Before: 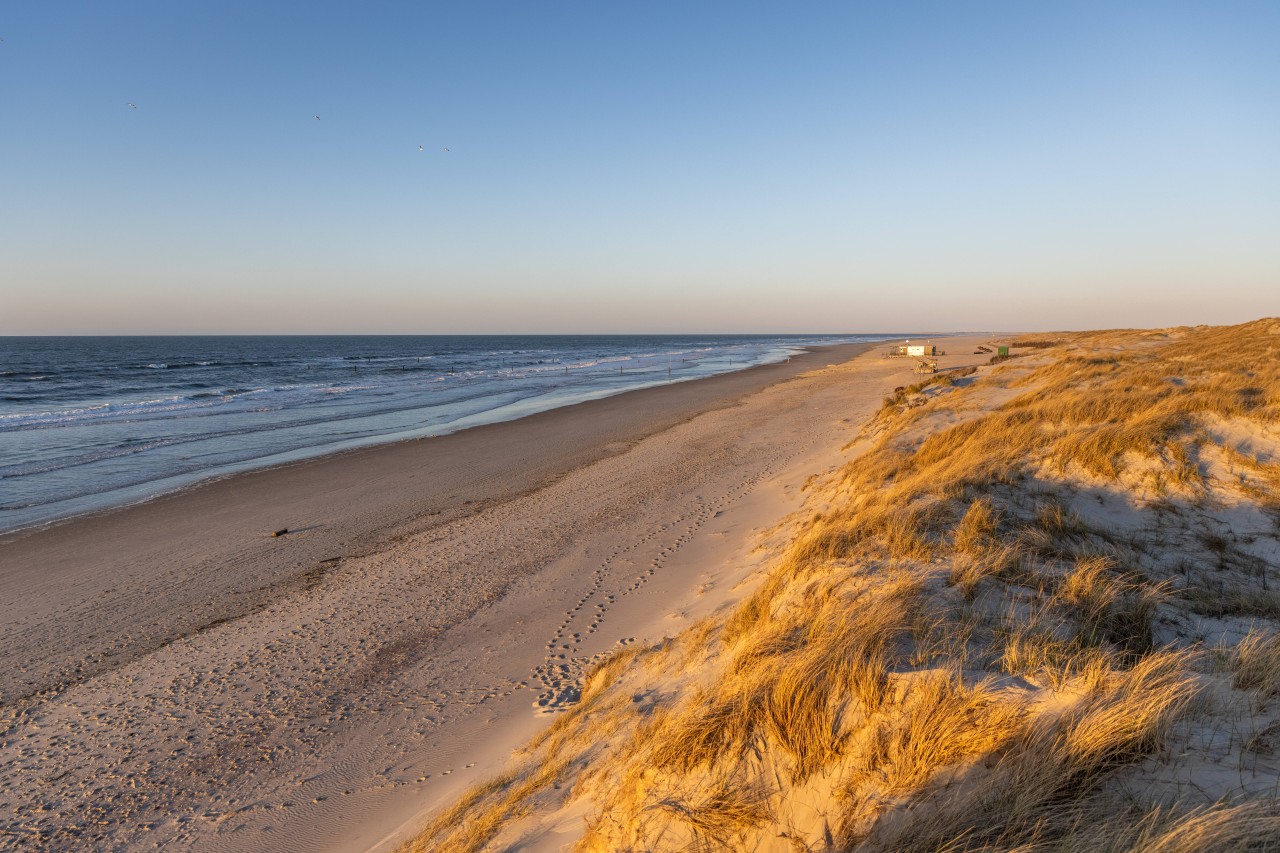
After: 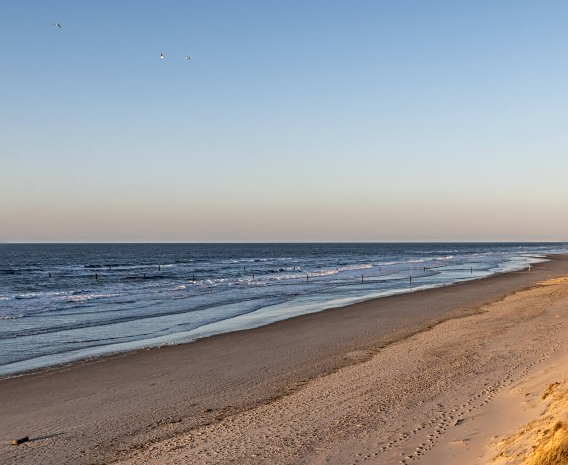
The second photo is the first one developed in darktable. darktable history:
sharpen: radius 2.746
local contrast: on, module defaults
crop: left 20.263%, top 10.893%, right 35.348%, bottom 34.536%
